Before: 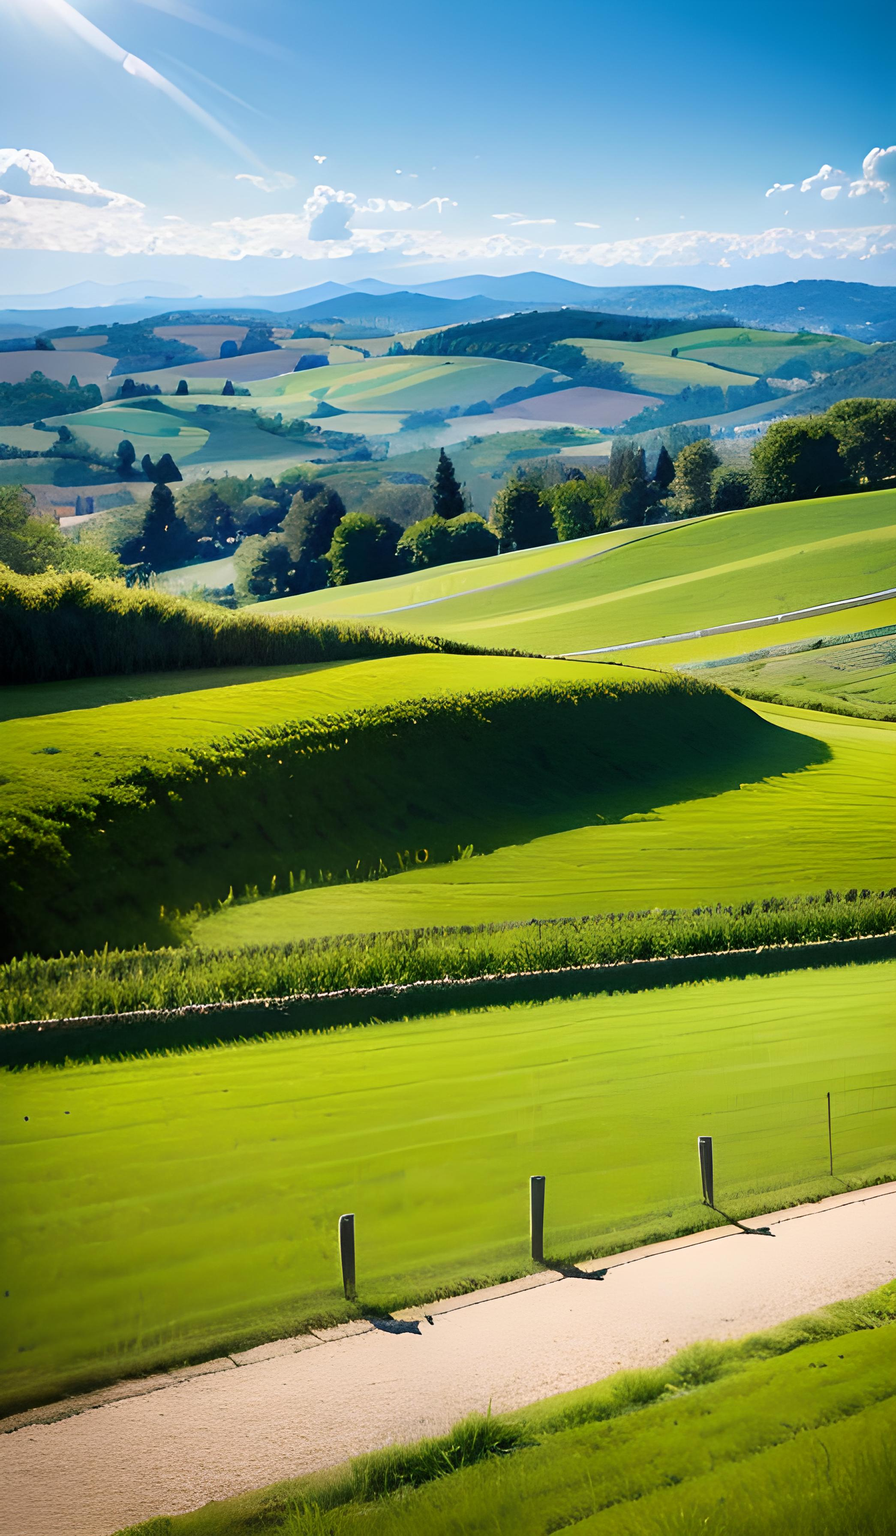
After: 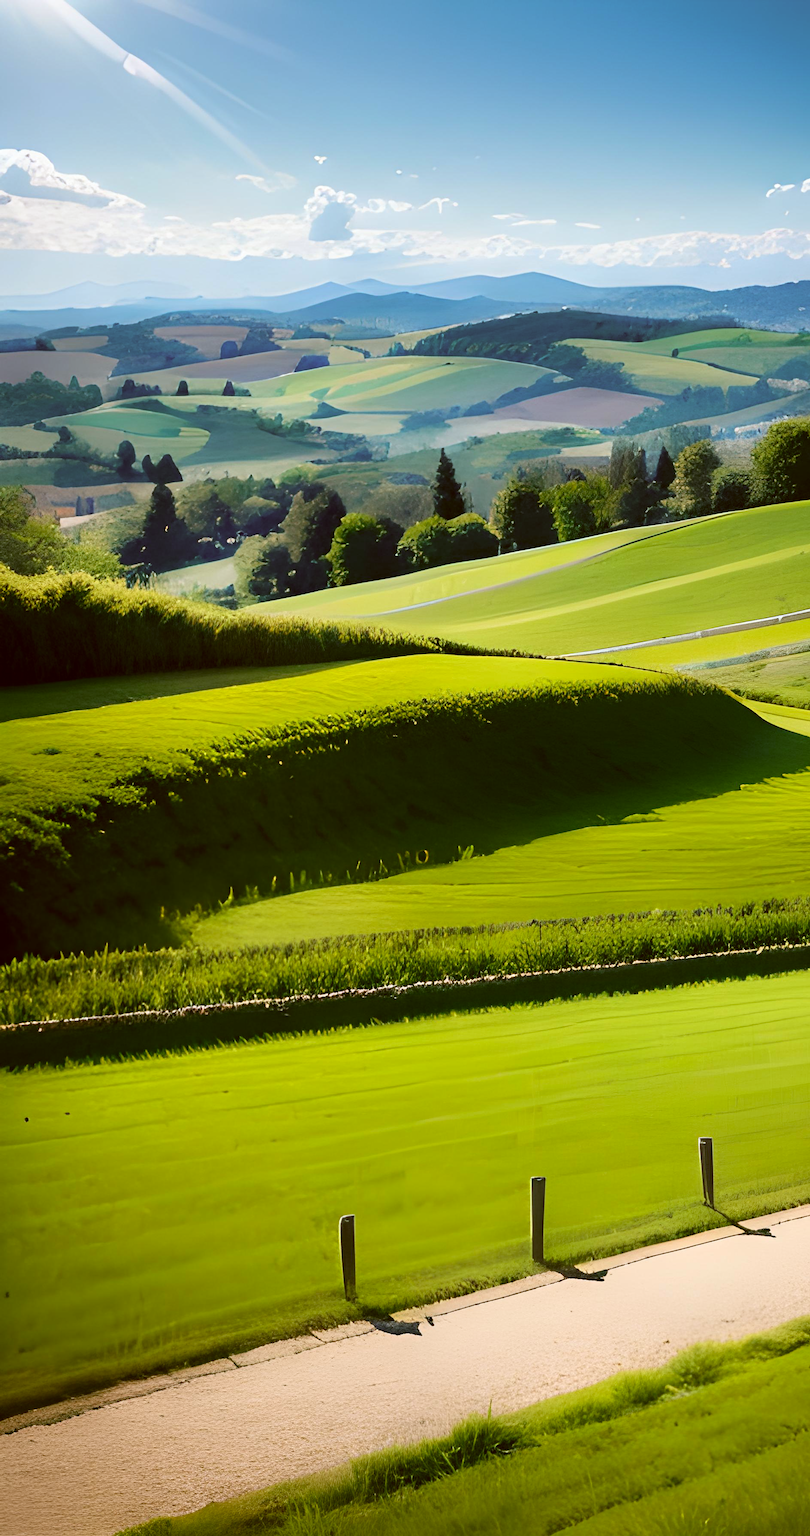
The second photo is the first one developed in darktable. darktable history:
crop: right 9.509%, bottom 0.037%
color correction: highlights a* -0.563, highlights b* 0.165, shadows a* 4.82, shadows b* 20.78
